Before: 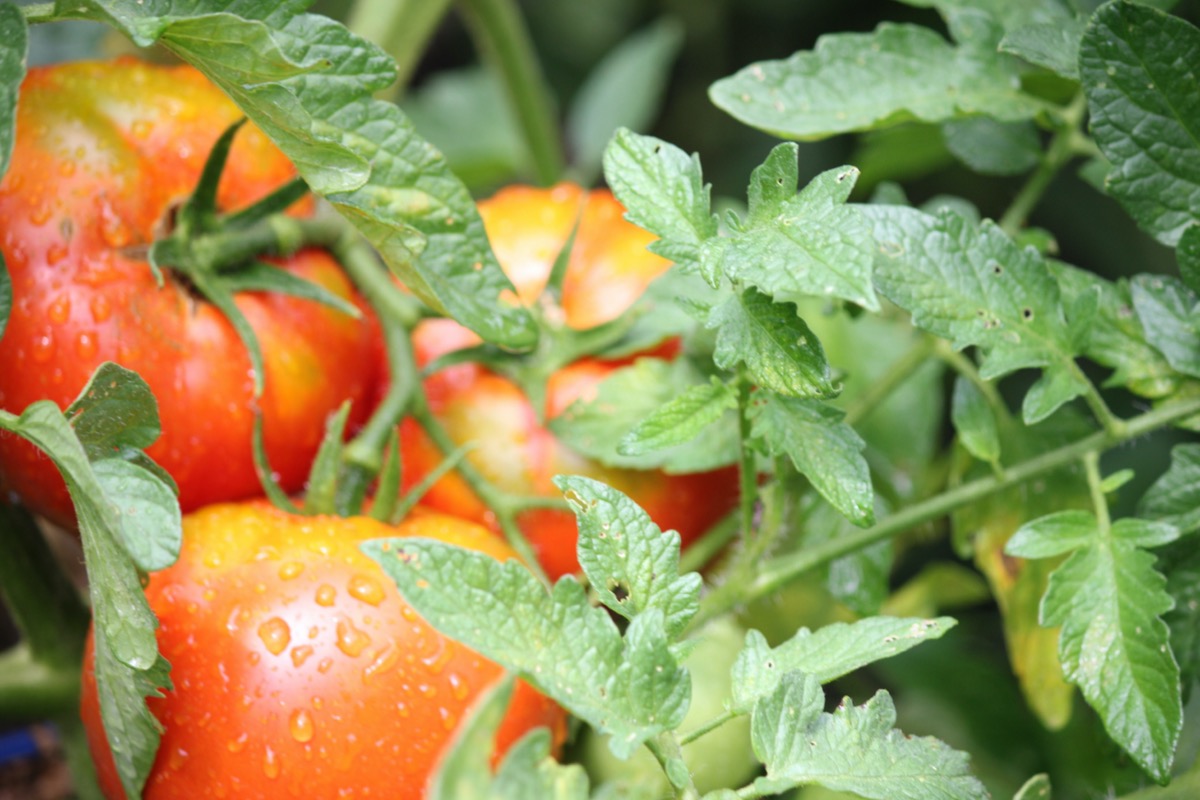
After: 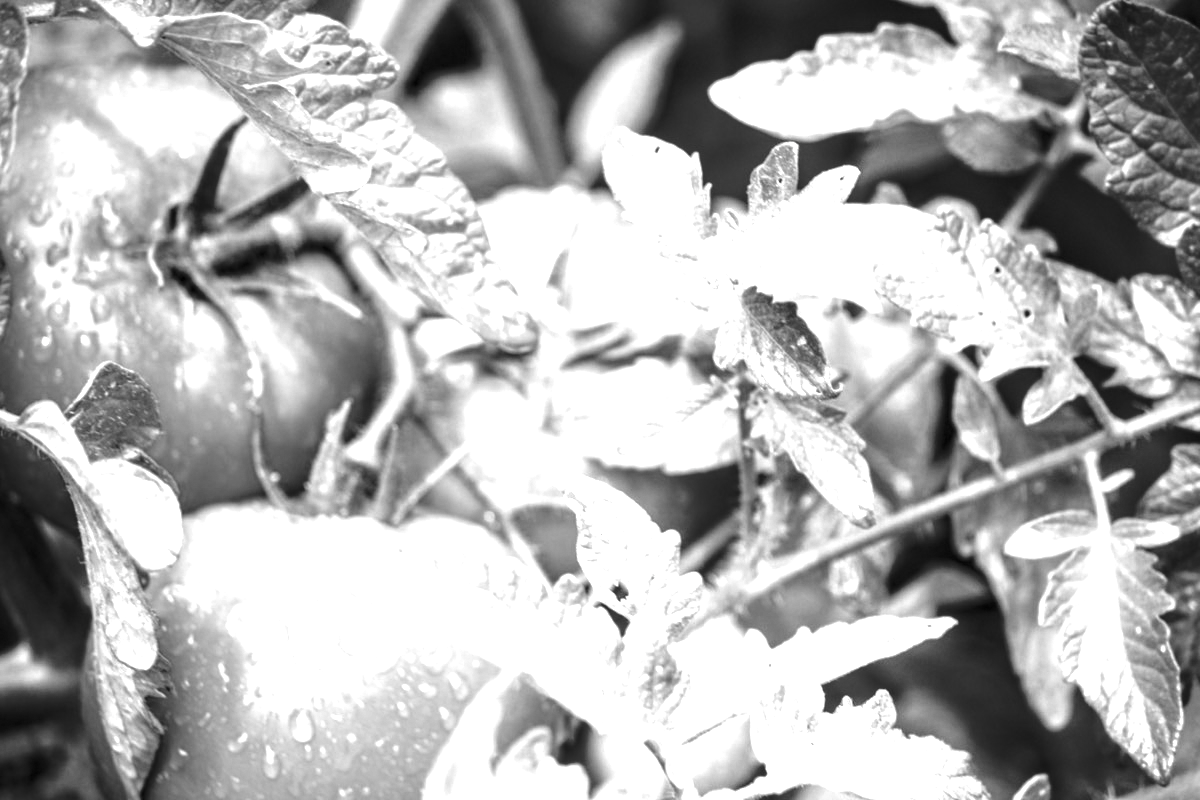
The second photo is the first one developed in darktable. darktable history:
color calibration: output gray [0.22, 0.42, 0.37, 0], illuminant as shot in camera, x 0.377, y 0.392, temperature 4193.3 K, saturation algorithm version 1 (2020)
local contrast: detail 150%
tone curve: curves: ch0 [(0, 0) (0.003, 0.002) (0.011, 0.007) (0.025, 0.015) (0.044, 0.026) (0.069, 0.041) (0.1, 0.059) (0.136, 0.08) (0.177, 0.105) (0.224, 0.132) (0.277, 0.163) (0.335, 0.198) (0.399, 0.253) (0.468, 0.341) (0.543, 0.435) (0.623, 0.532) (0.709, 0.635) (0.801, 0.745) (0.898, 0.873) (1, 1)], color space Lab, independent channels, preserve colors none
exposure: exposure 0.942 EV, compensate highlight preservation false
tone equalizer: -8 EV -0.405 EV, -7 EV -0.42 EV, -6 EV -0.296 EV, -5 EV -0.233 EV, -3 EV 0.224 EV, -2 EV 0.356 EV, -1 EV 0.396 EV, +0 EV 0.433 EV, smoothing diameter 2.18%, edges refinement/feathering 17.22, mask exposure compensation -1.57 EV, filter diffusion 5
